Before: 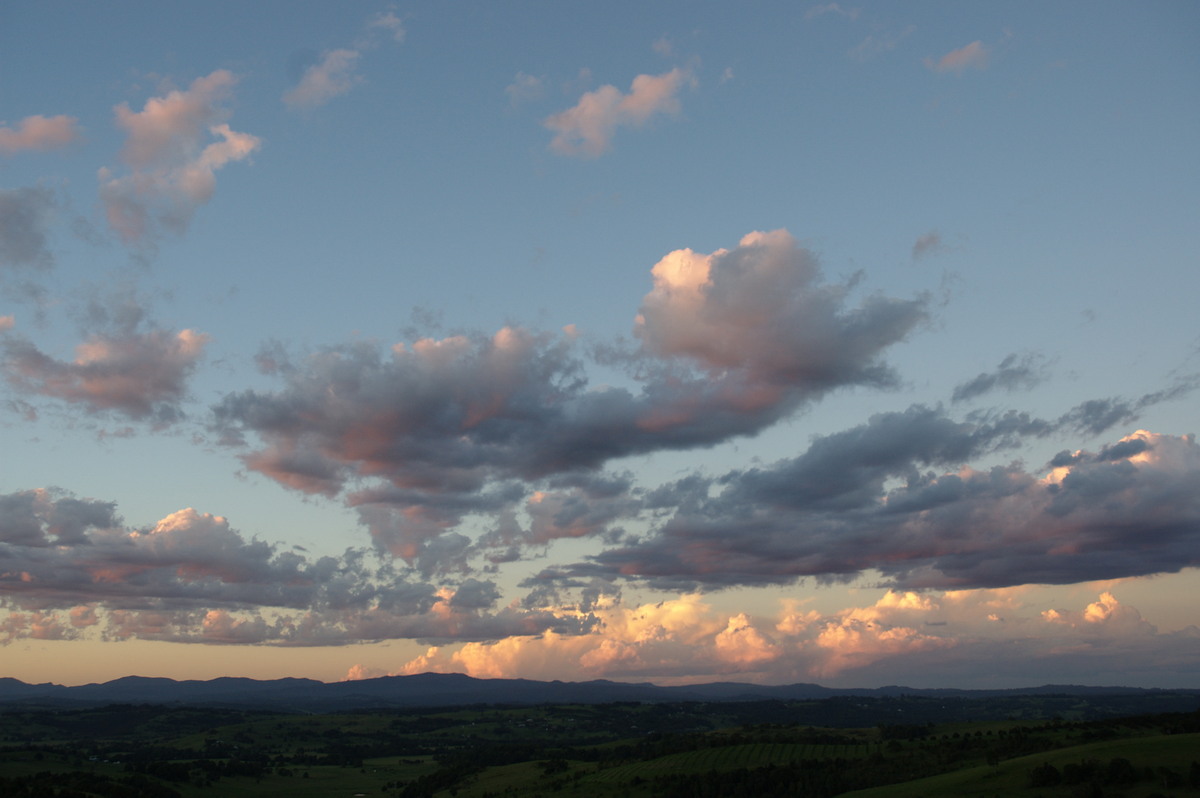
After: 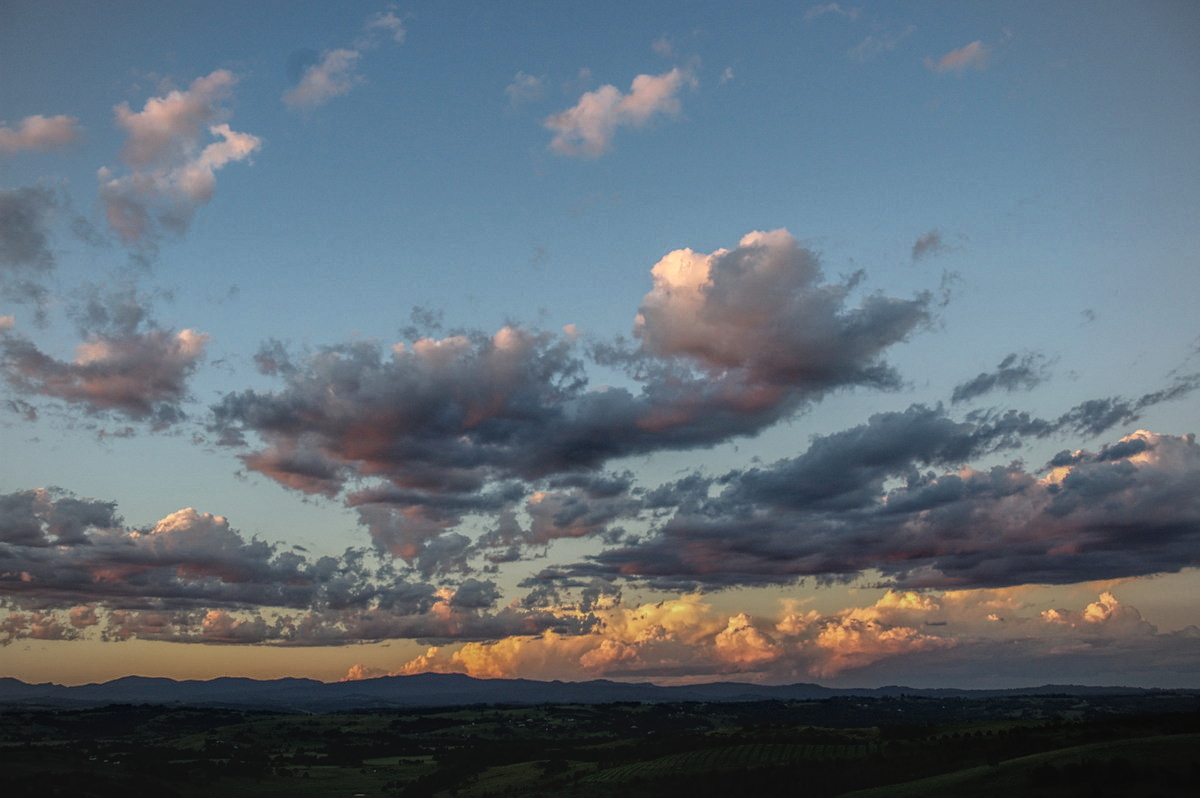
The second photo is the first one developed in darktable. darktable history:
sharpen: amount 0.2
vignetting: brightness -0.167
local contrast: highlights 20%, shadows 30%, detail 200%, midtone range 0.2
tone curve: curves: ch0 [(0, 0) (0.003, 0.019) (0.011, 0.019) (0.025, 0.022) (0.044, 0.026) (0.069, 0.032) (0.1, 0.052) (0.136, 0.081) (0.177, 0.123) (0.224, 0.17) (0.277, 0.219) (0.335, 0.276) (0.399, 0.344) (0.468, 0.421) (0.543, 0.508) (0.623, 0.604) (0.709, 0.705) (0.801, 0.797) (0.898, 0.894) (1, 1)], preserve colors none
